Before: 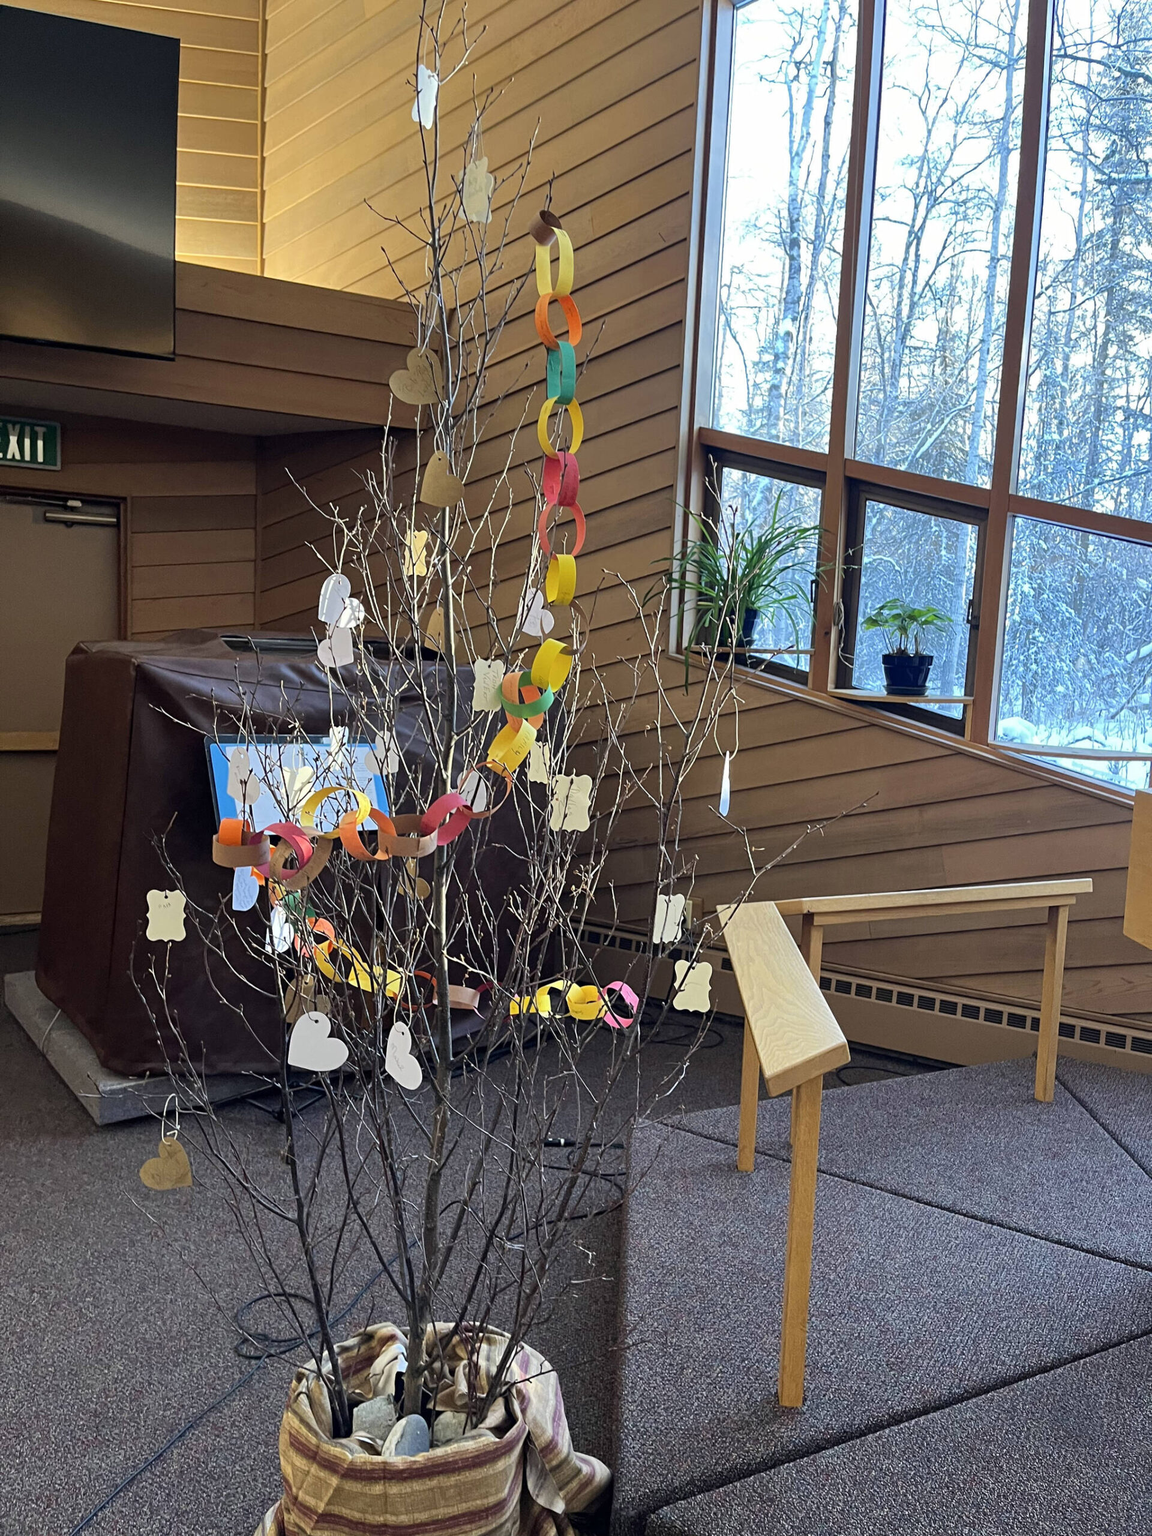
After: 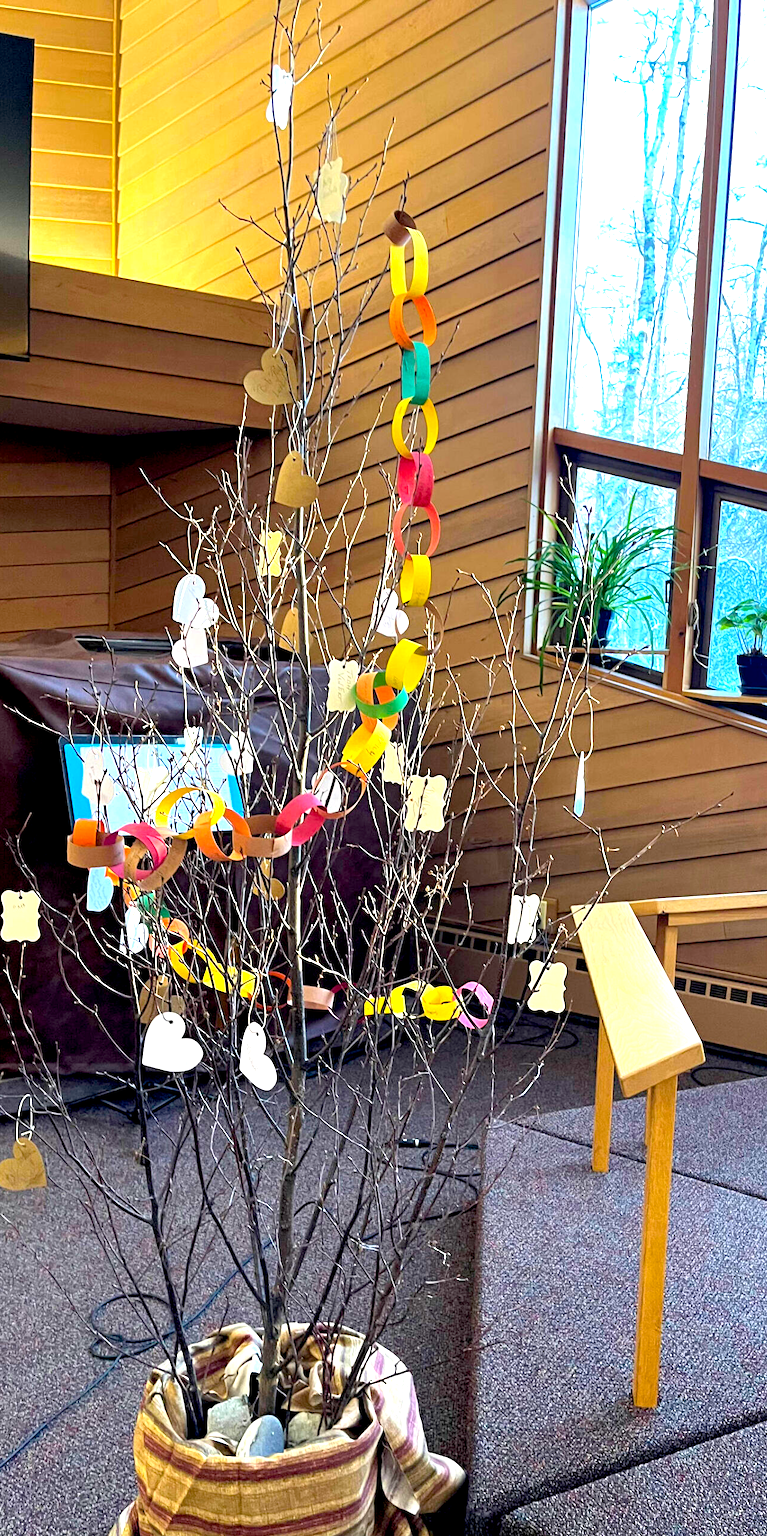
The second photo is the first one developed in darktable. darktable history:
crop and rotate: left 12.673%, right 20.66%
exposure: black level correction 0.01, exposure 1 EV, compensate highlight preservation false
white balance: emerald 1
color balance rgb: global vibrance 42.74%
